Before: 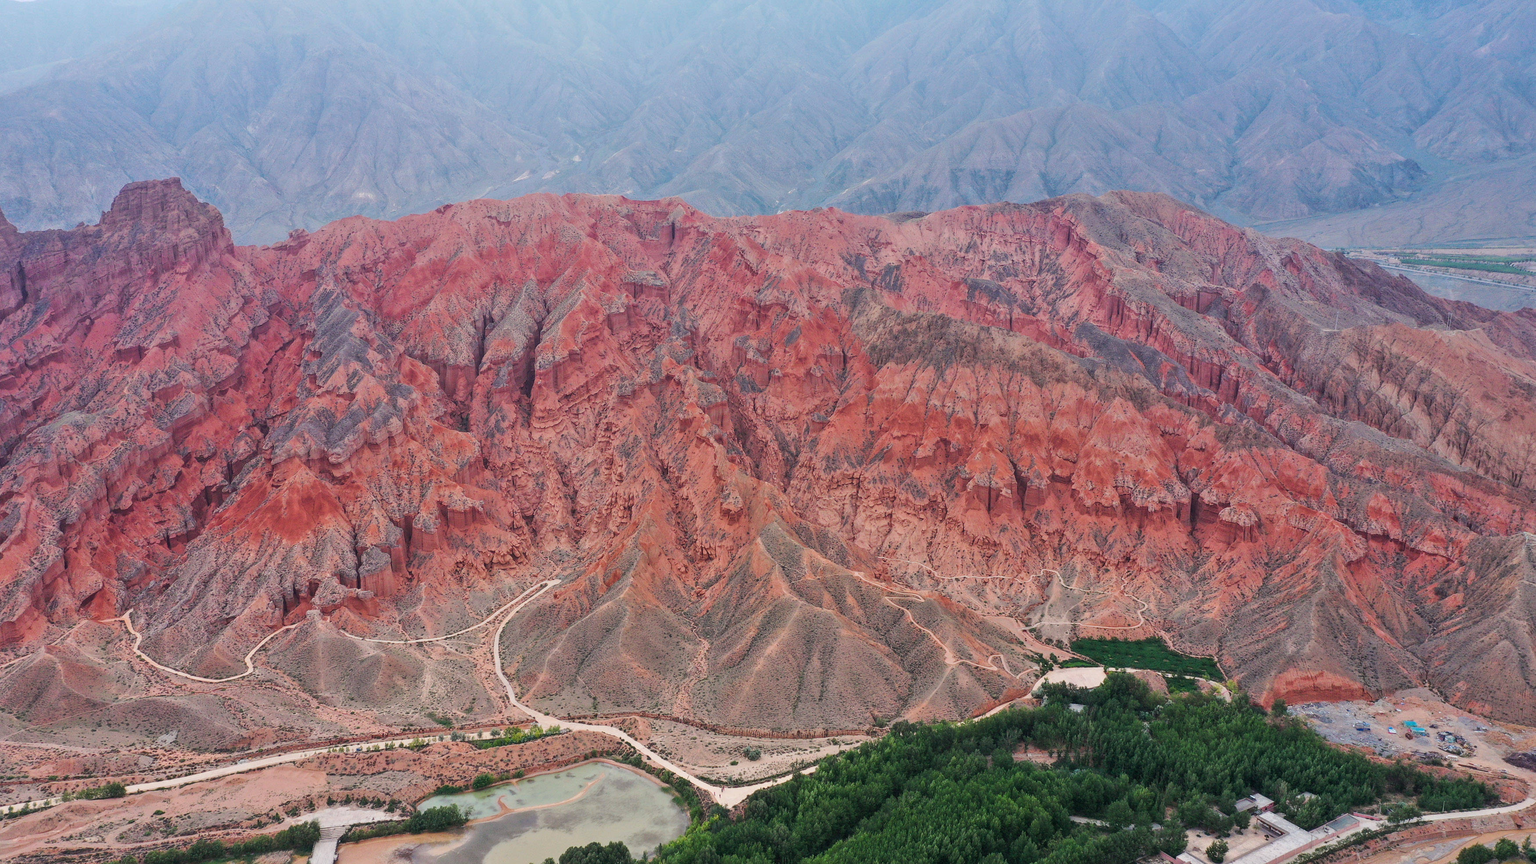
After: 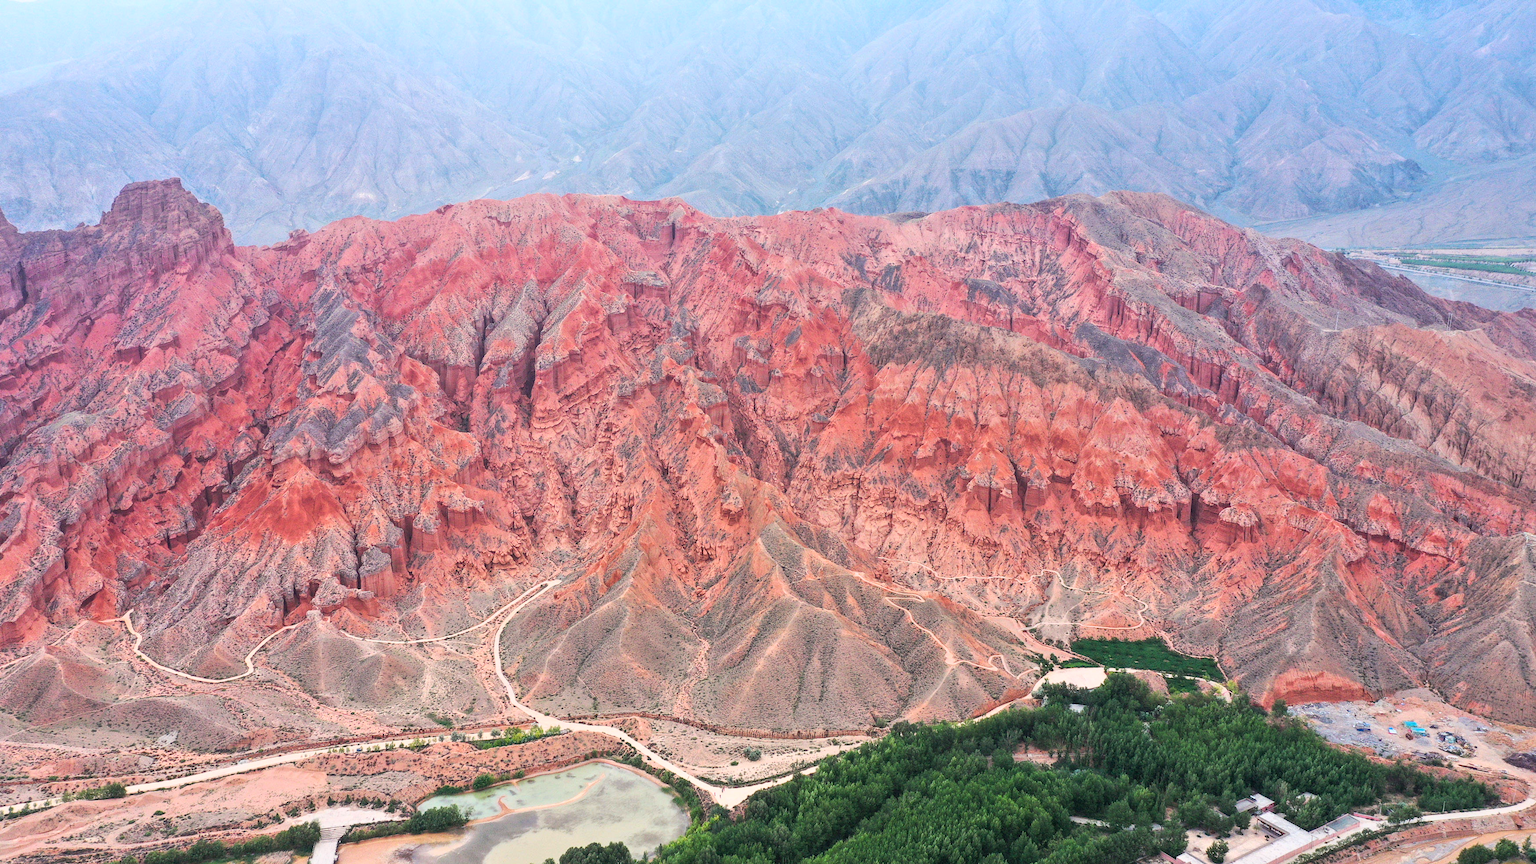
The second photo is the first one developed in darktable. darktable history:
base curve: curves: ch0 [(0, 0) (0.557, 0.834) (1, 1)]
